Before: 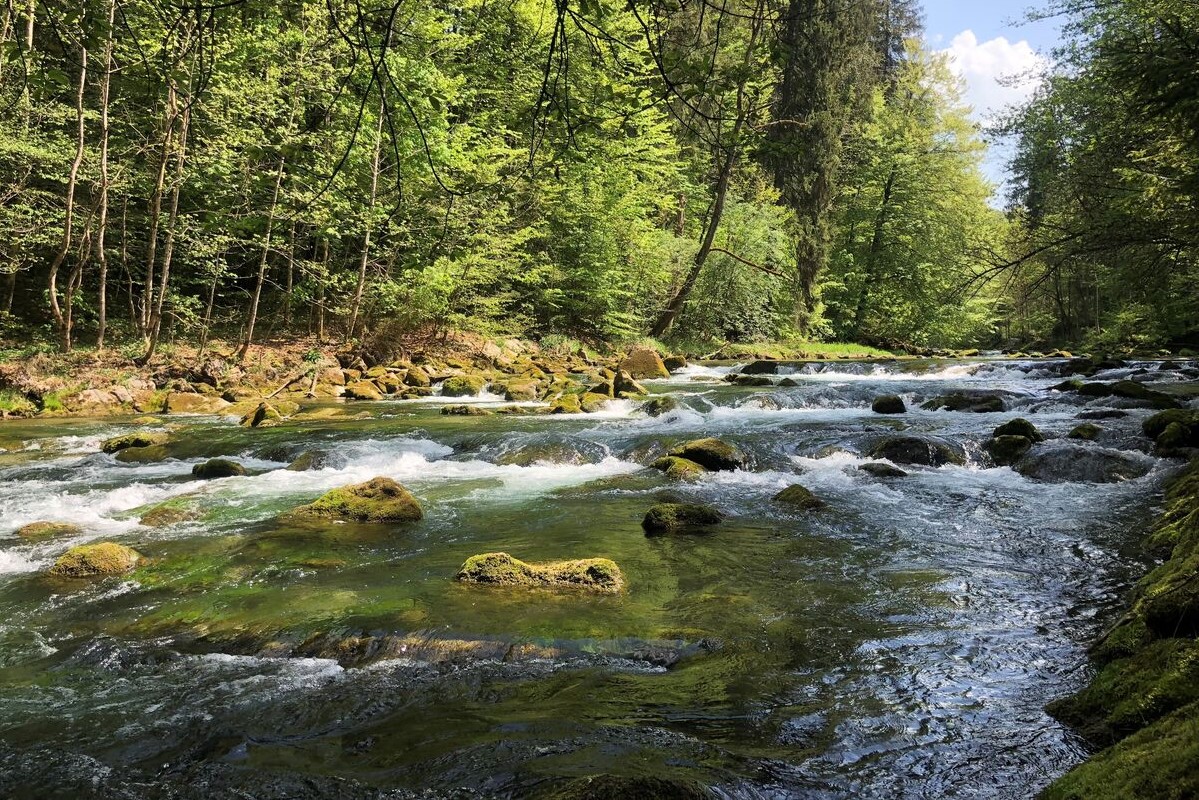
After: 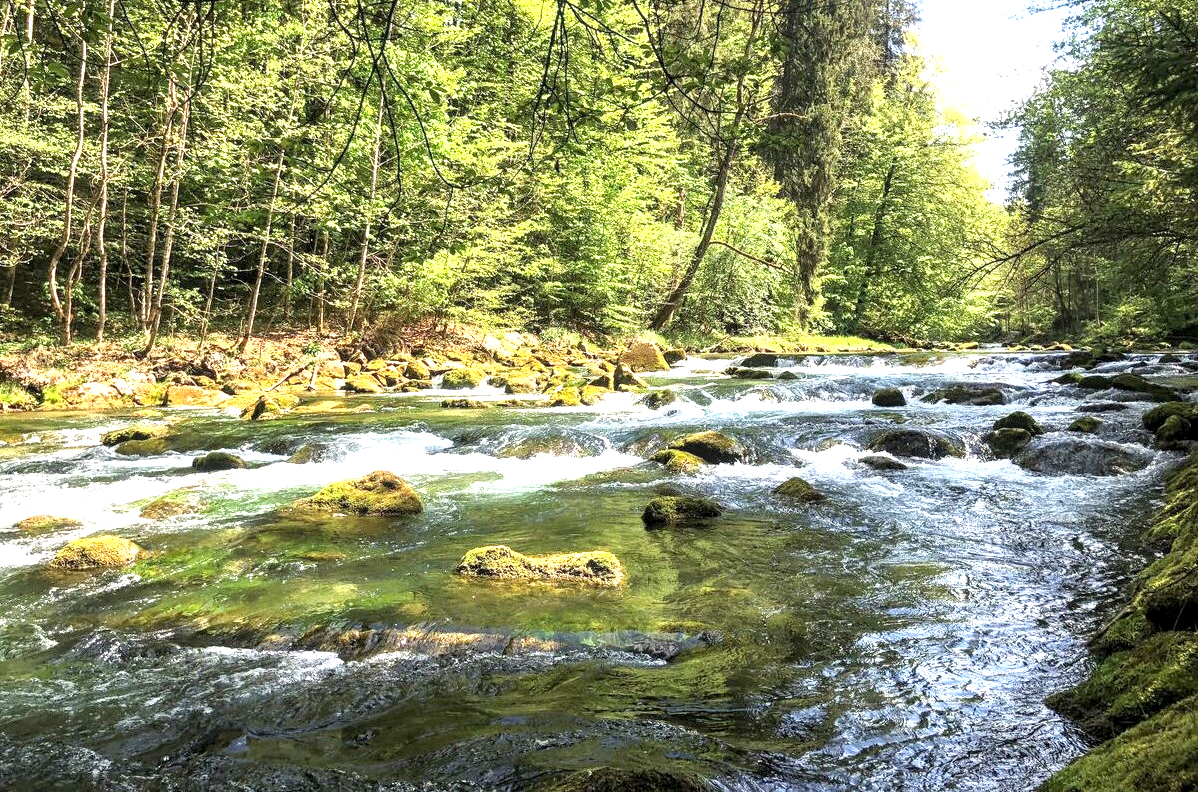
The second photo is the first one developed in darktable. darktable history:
exposure: exposure 1.254 EV, compensate highlight preservation false
local contrast: detail 130%
crop: top 0.918%, right 0.015%
